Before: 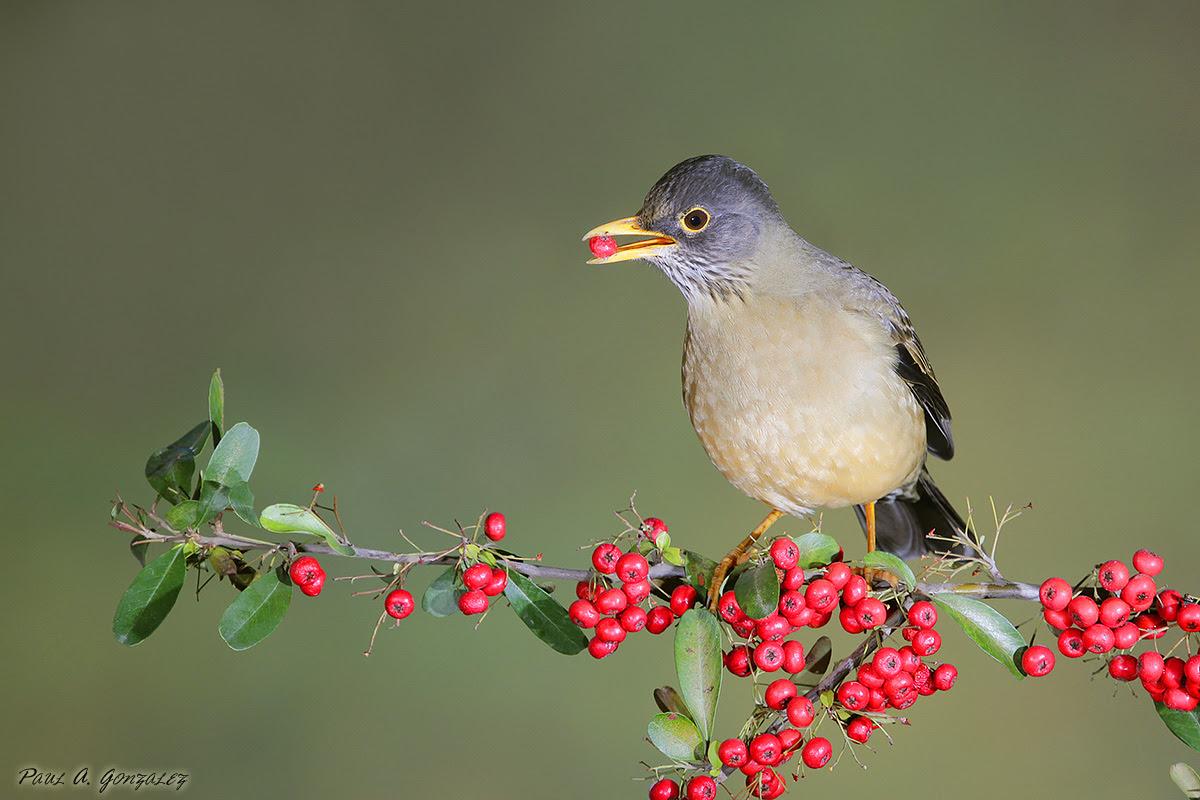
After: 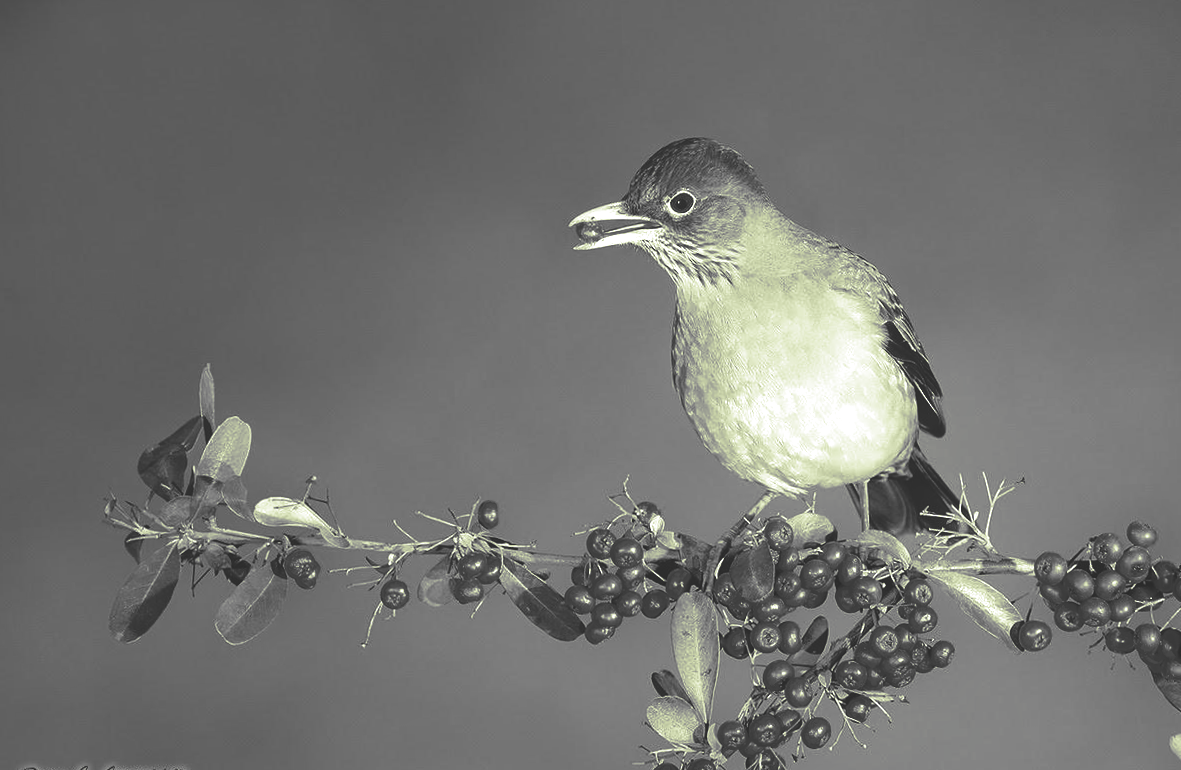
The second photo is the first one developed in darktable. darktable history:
white balance: red 0.982, blue 1.018
monochrome: a 0, b 0, size 0.5, highlights 0.57
rgb curve: curves: ch0 [(0, 0.186) (0.314, 0.284) (0.775, 0.708) (1, 1)], compensate middle gray true, preserve colors none
exposure: exposure 0.559 EV, compensate highlight preservation false
rotate and perspective: rotation -1.42°, crop left 0.016, crop right 0.984, crop top 0.035, crop bottom 0.965
color correction: highlights a* -14.62, highlights b* -16.22, shadows a* 10.12, shadows b* 29.4
split-toning: shadows › hue 290.82°, shadows › saturation 0.34, highlights › saturation 0.38, balance 0, compress 50%
